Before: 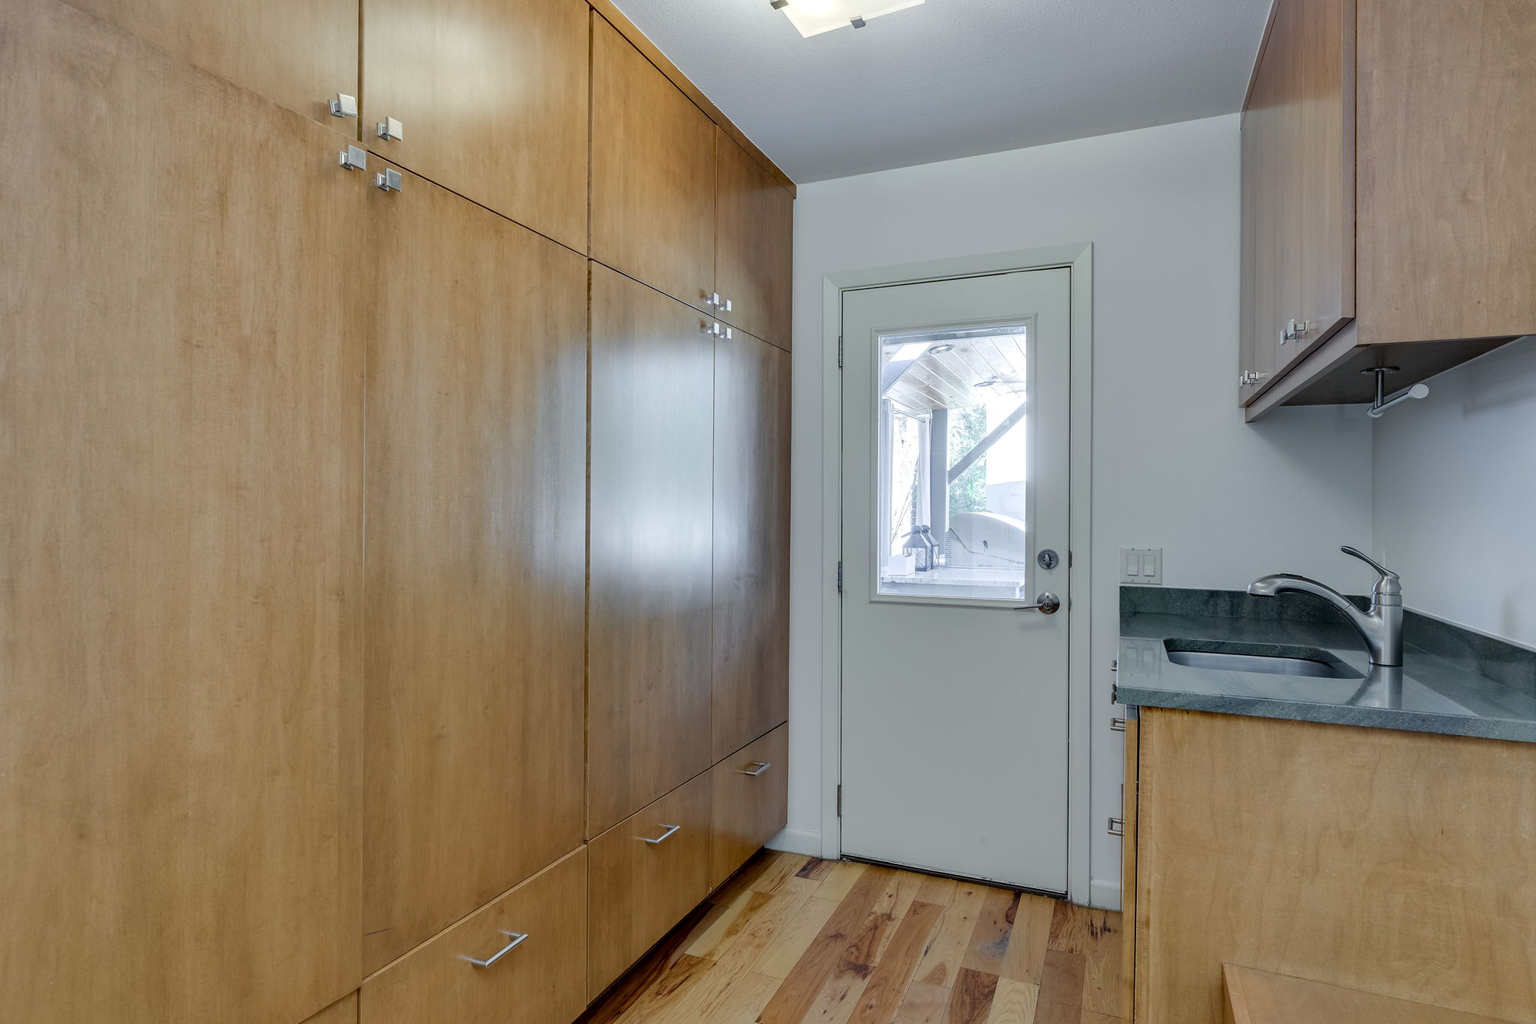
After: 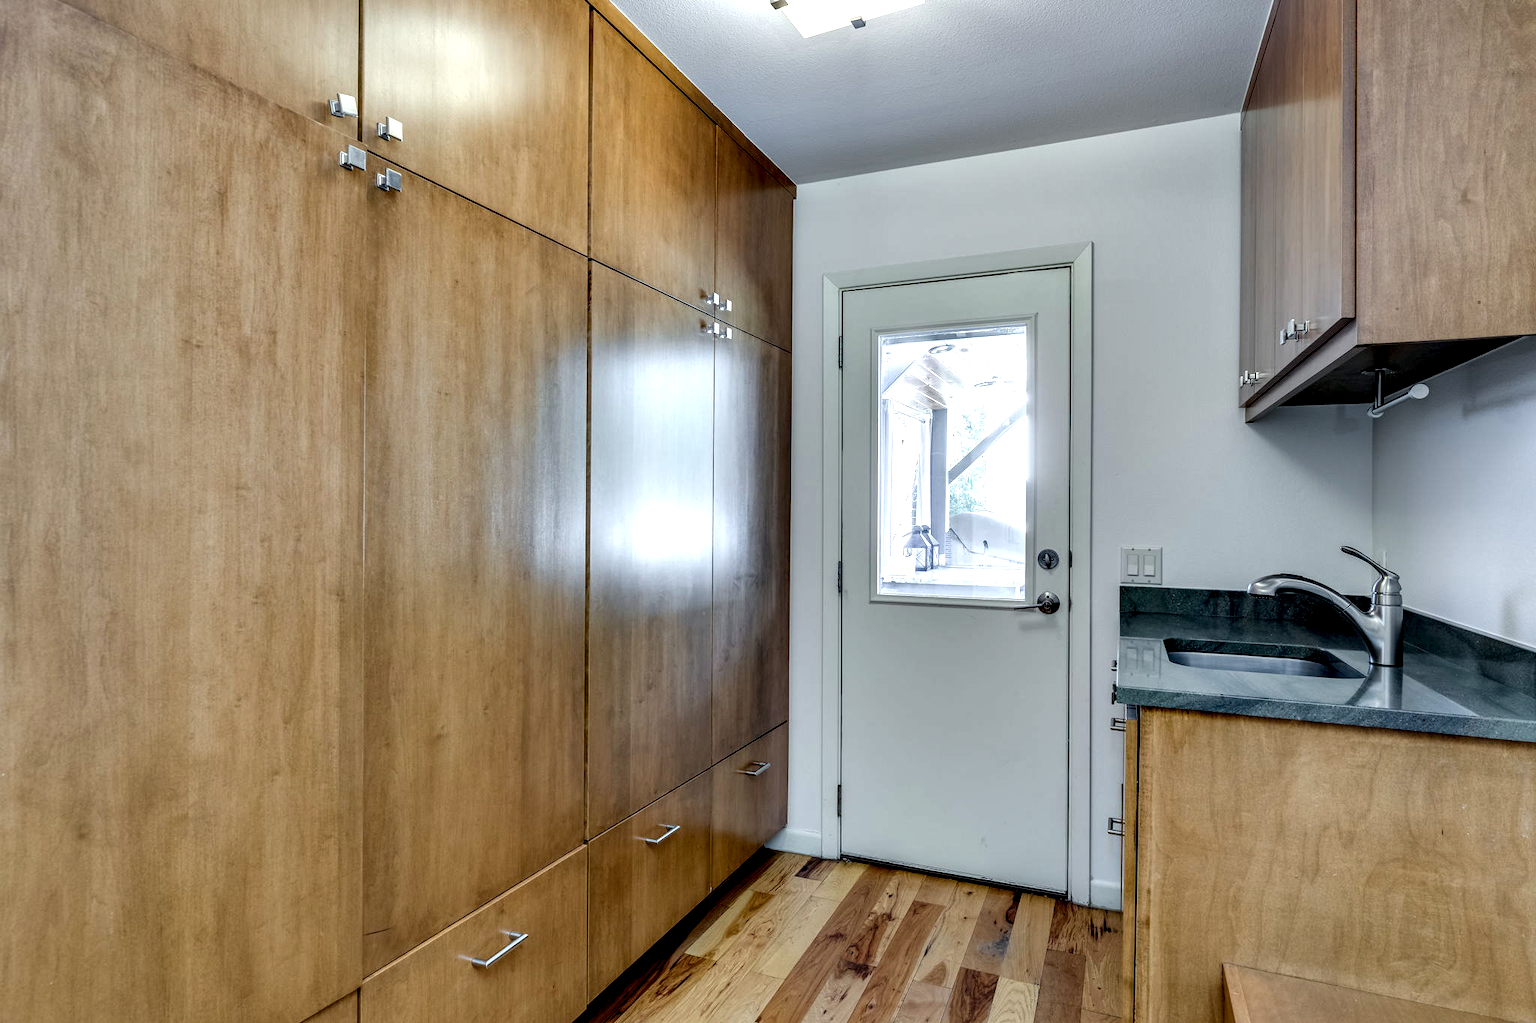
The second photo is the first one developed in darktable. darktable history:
contrast equalizer: octaves 7, y [[0.6 ×6], [0.55 ×6], [0 ×6], [0 ×6], [0 ×6]]
exposure: exposure 0.208 EV, compensate highlight preservation false
local contrast: detail 130%
